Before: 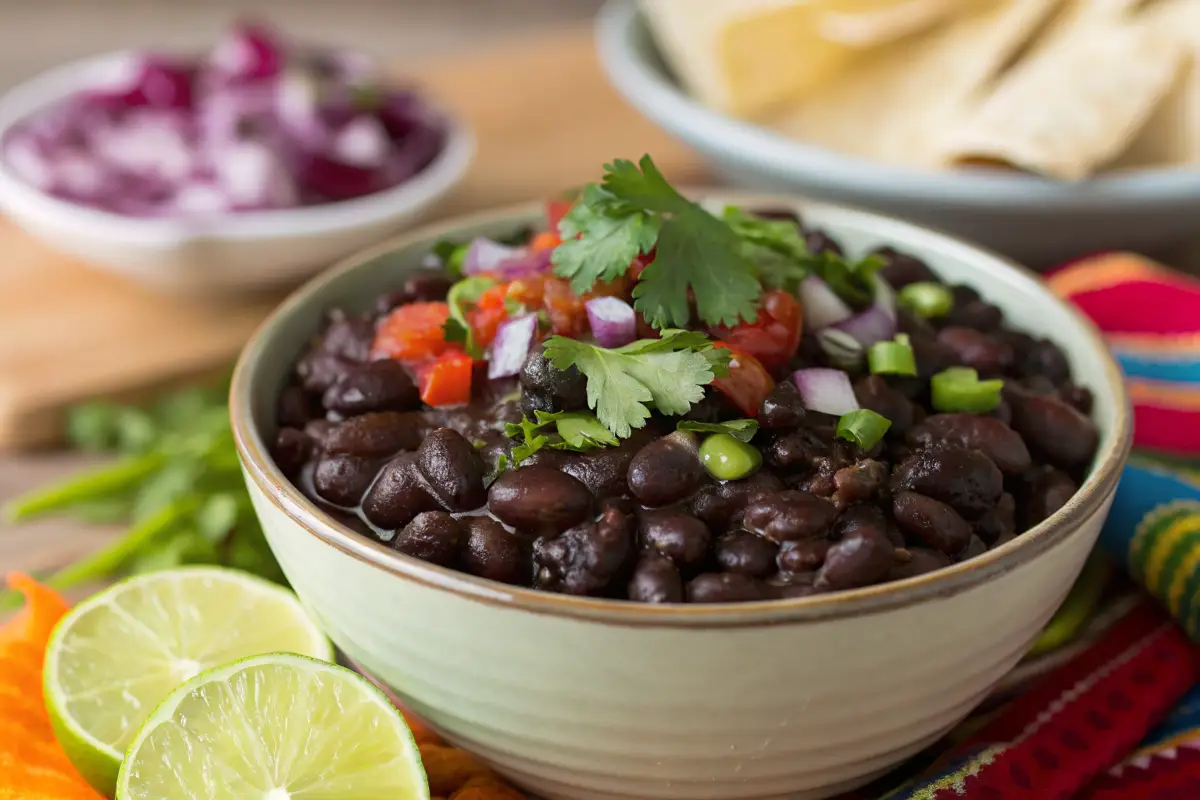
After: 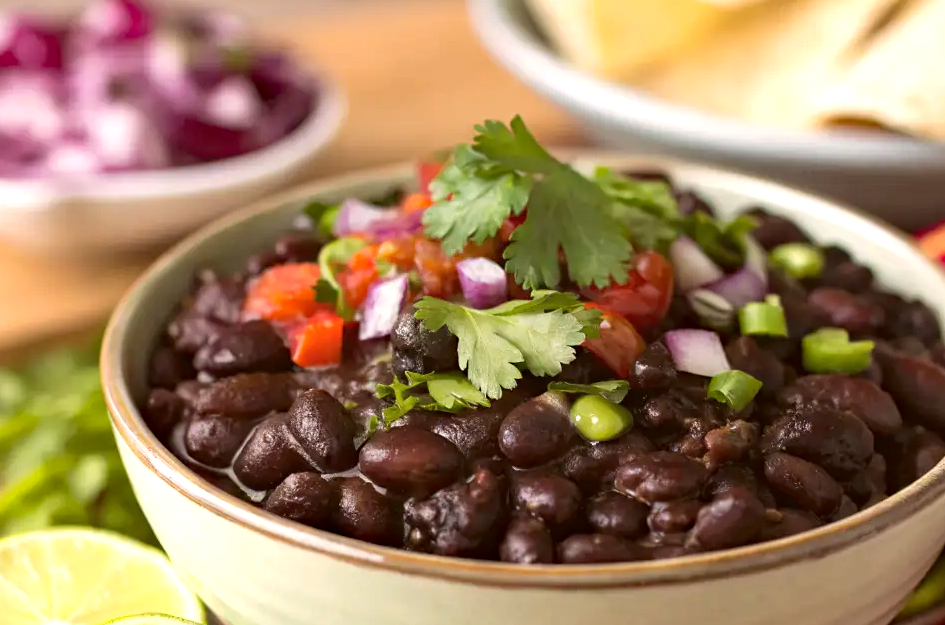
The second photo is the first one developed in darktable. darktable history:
crop and rotate: left 10.77%, top 5.1%, right 10.41%, bottom 16.76%
exposure: black level correction -0.002, exposure 0.54 EV, compensate highlight preservation false
color correction: highlights a* 6.27, highlights b* 8.19, shadows a* 5.94, shadows b* 7.23, saturation 0.9
haze removal: on, module defaults
